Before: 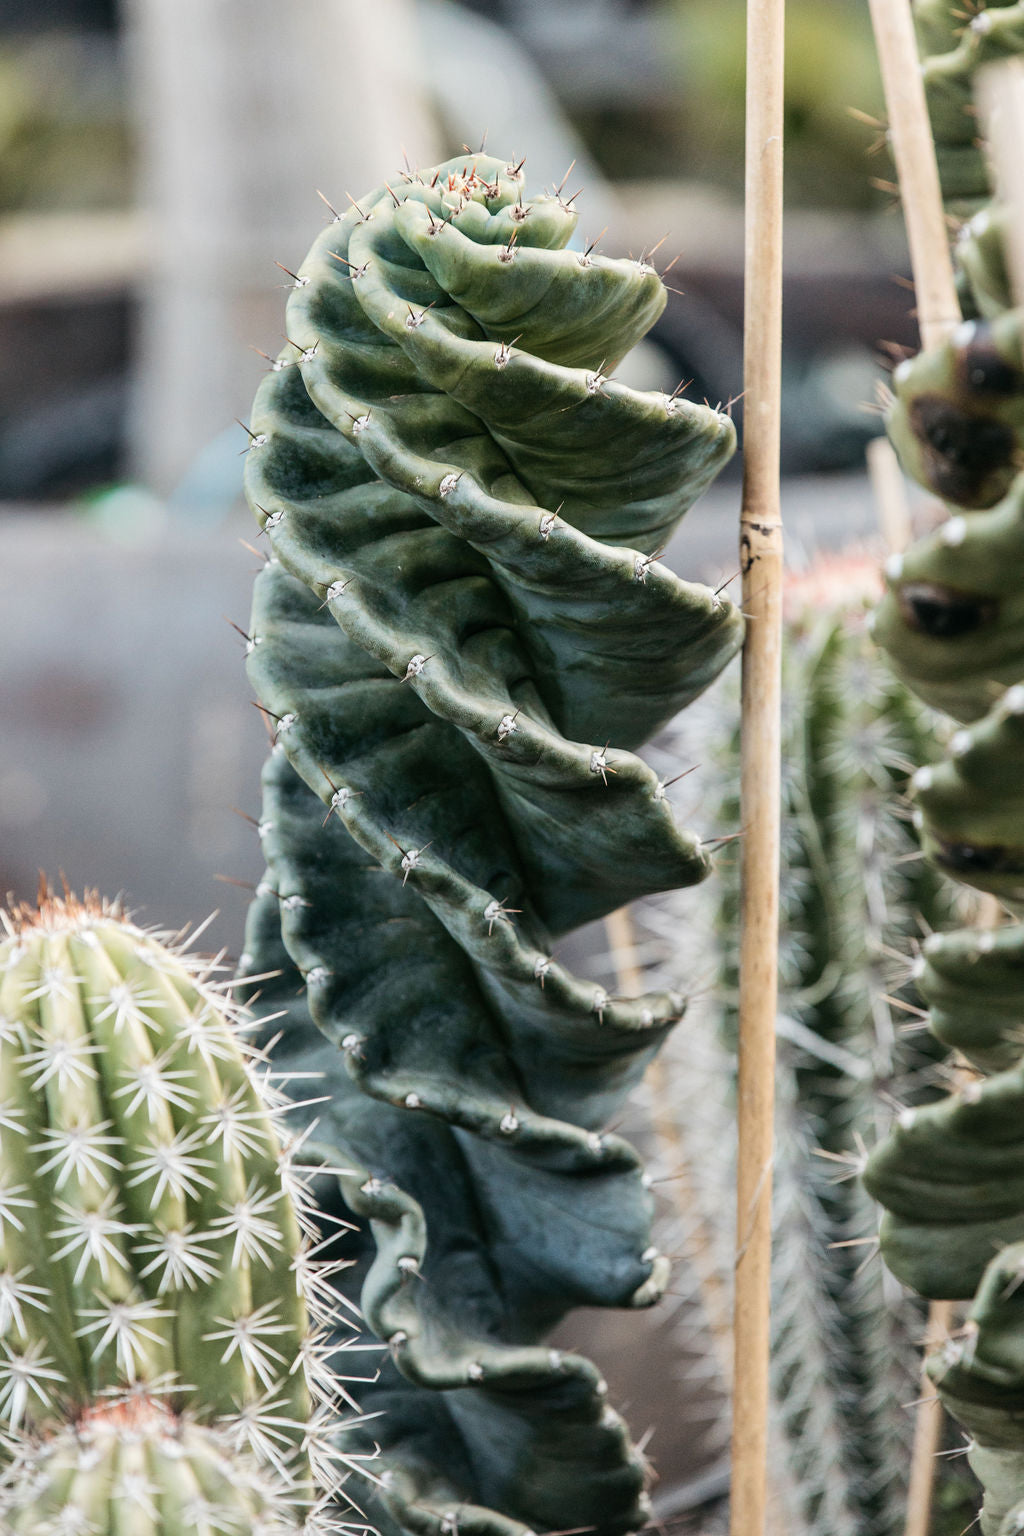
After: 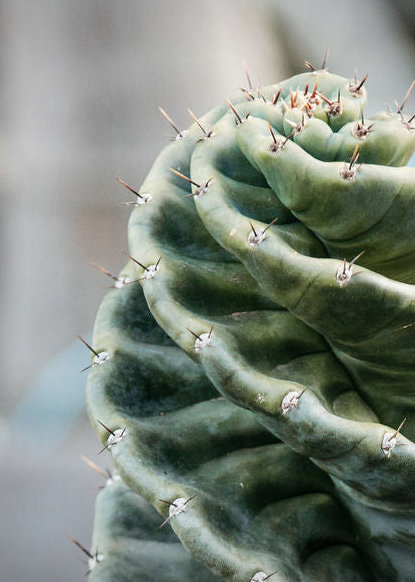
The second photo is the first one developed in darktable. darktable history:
crop: left 15.452%, top 5.459%, right 43.956%, bottom 56.62%
vignetting: fall-off radius 60.92%
shadows and highlights: low approximation 0.01, soften with gaussian
